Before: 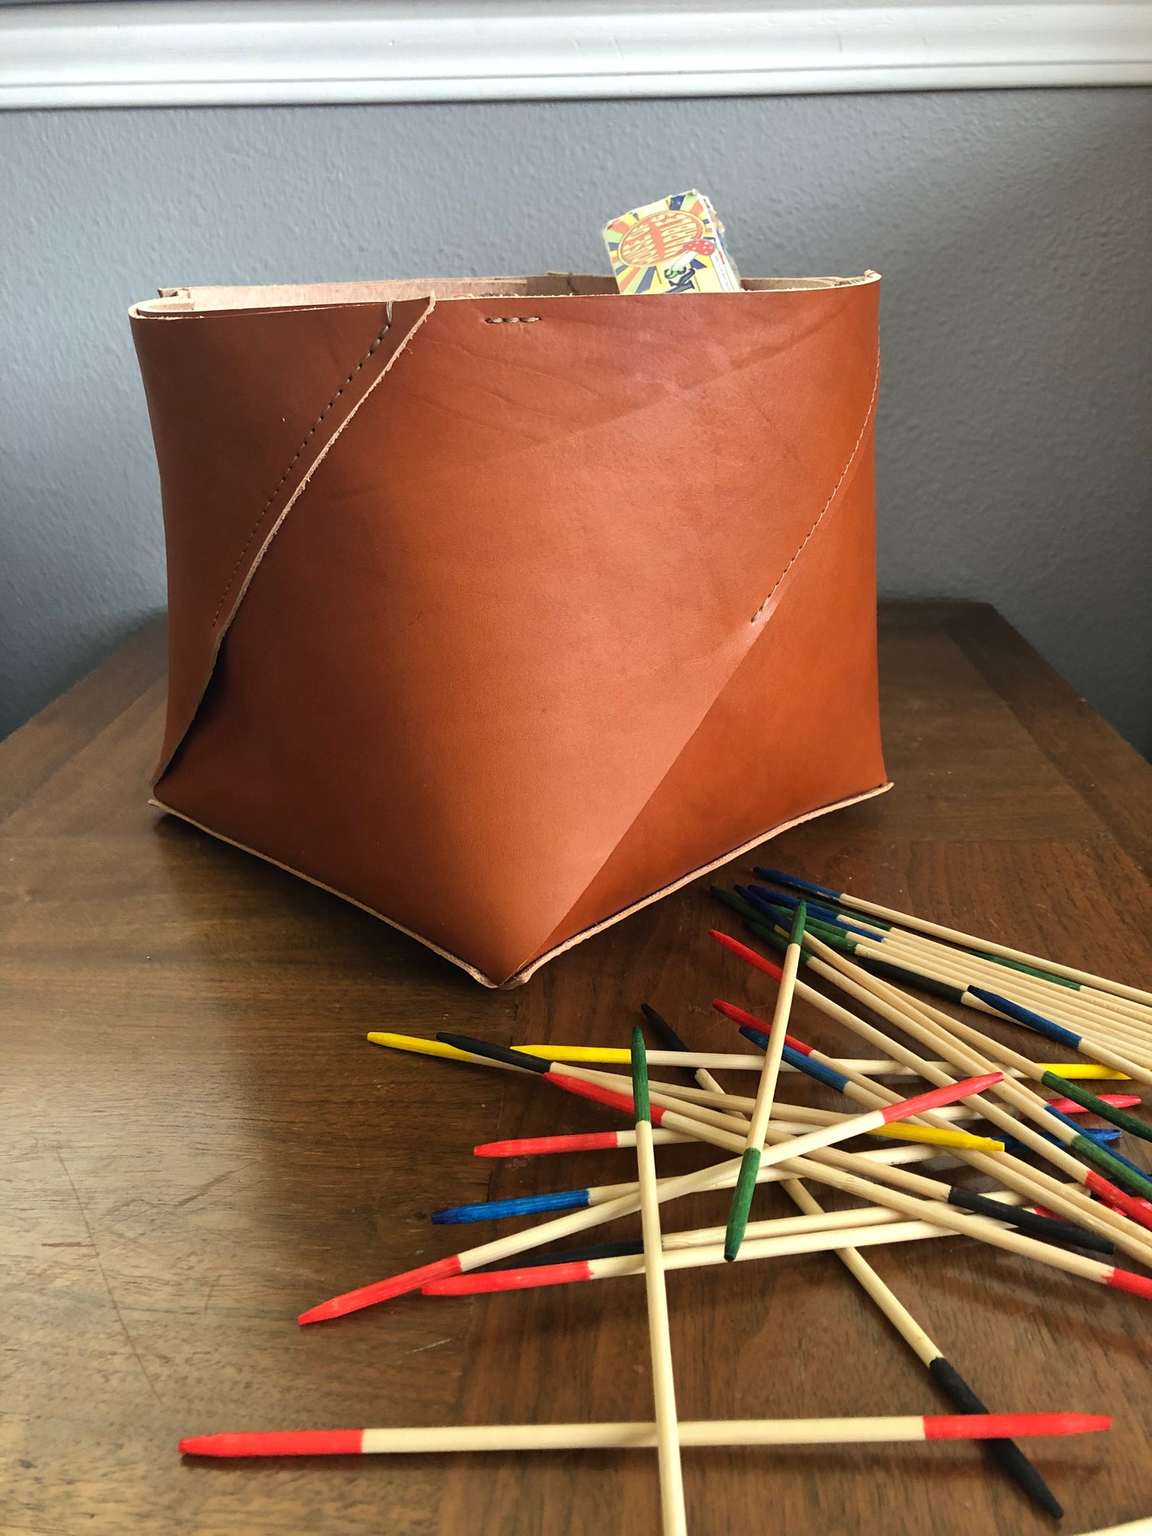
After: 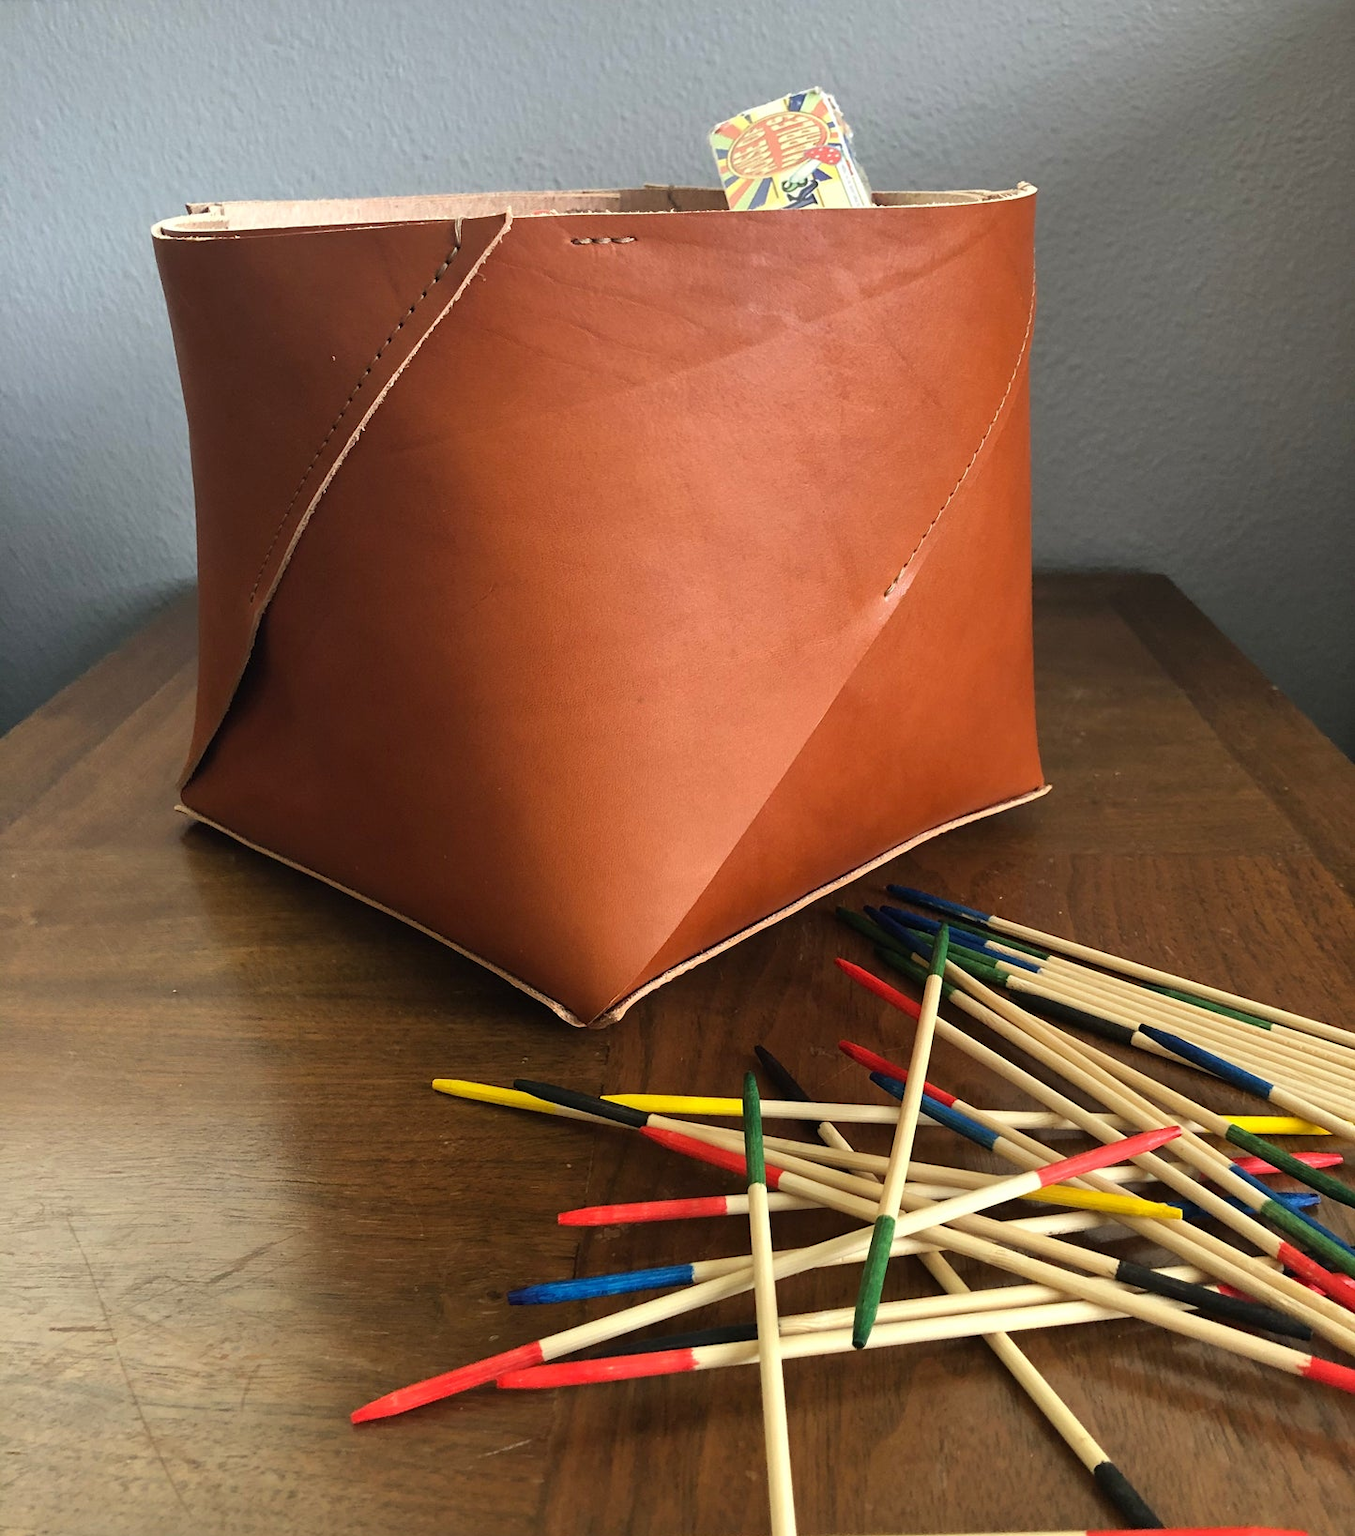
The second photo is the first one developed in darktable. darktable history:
crop: top 7.561%, bottom 7.477%
